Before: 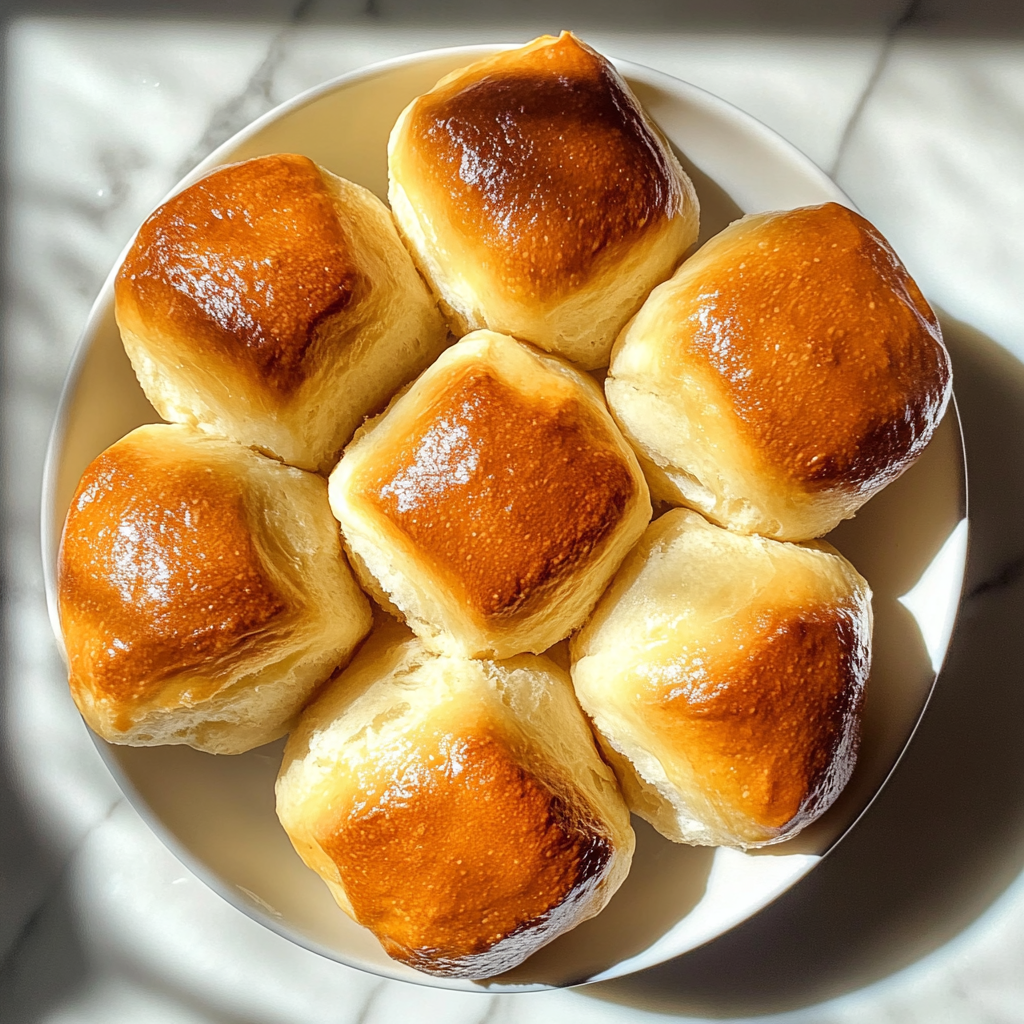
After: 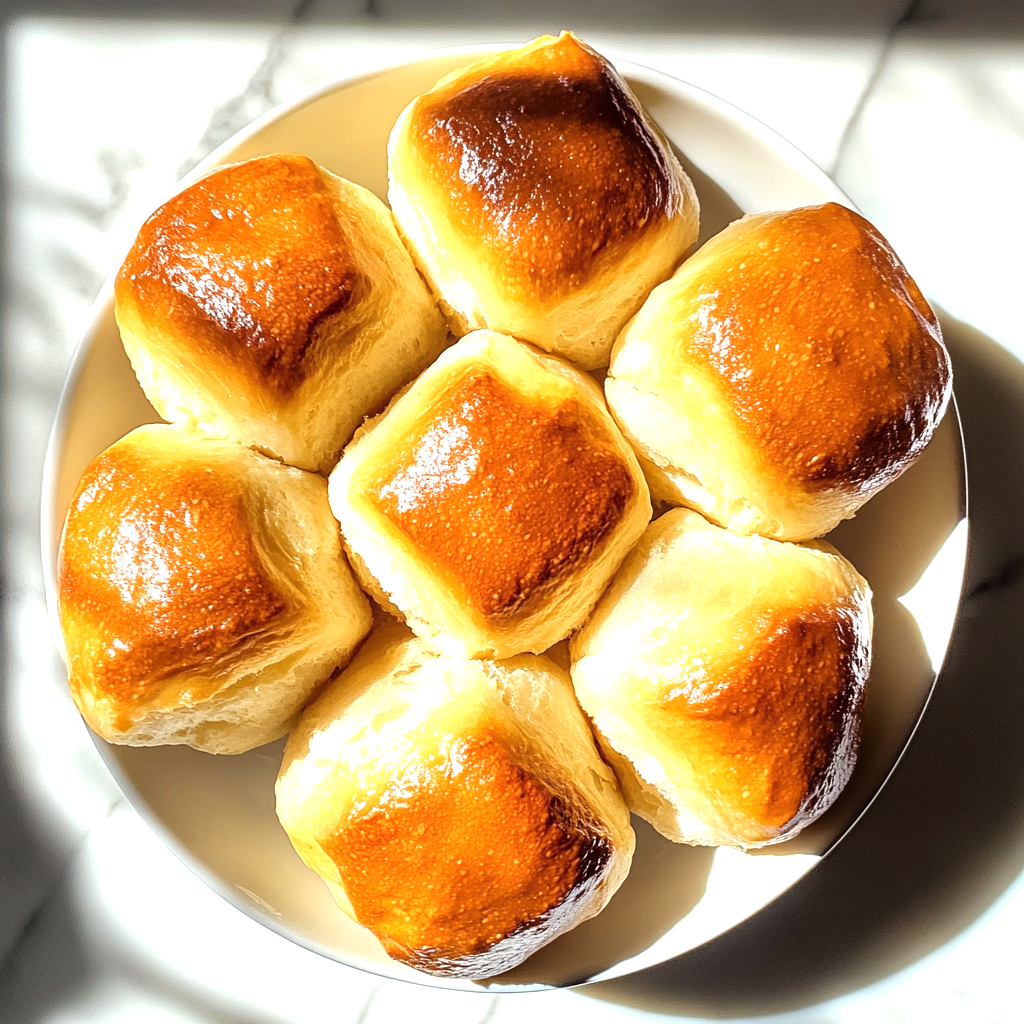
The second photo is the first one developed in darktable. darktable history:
tone equalizer: -8 EV -0.751 EV, -7 EV -0.688 EV, -6 EV -0.577 EV, -5 EV -0.419 EV, -3 EV 0.365 EV, -2 EV 0.6 EV, -1 EV 0.699 EV, +0 EV 0.728 EV
